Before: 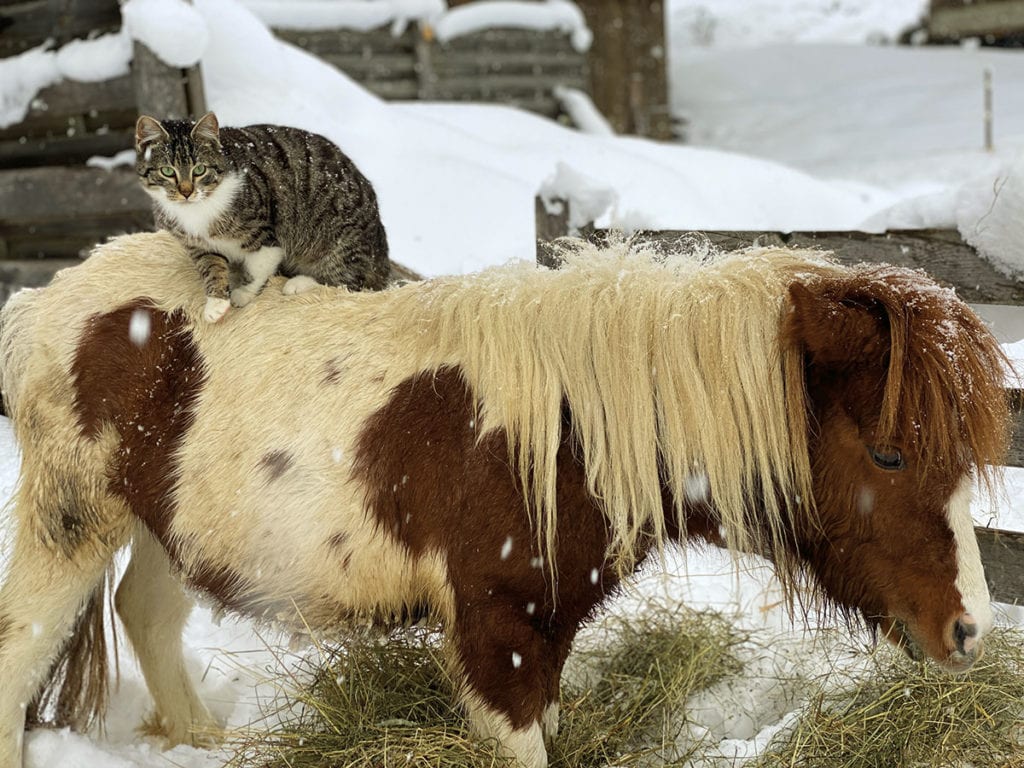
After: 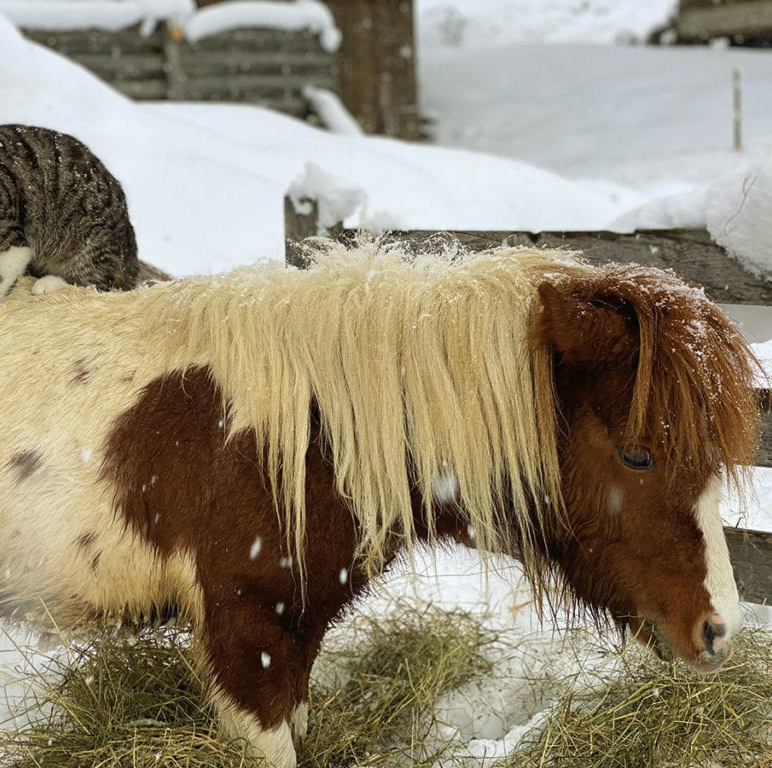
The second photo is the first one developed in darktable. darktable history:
crop and rotate: left 24.6%
contrast brightness saturation: contrast -0.02, brightness -0.01, saturation 0.03
